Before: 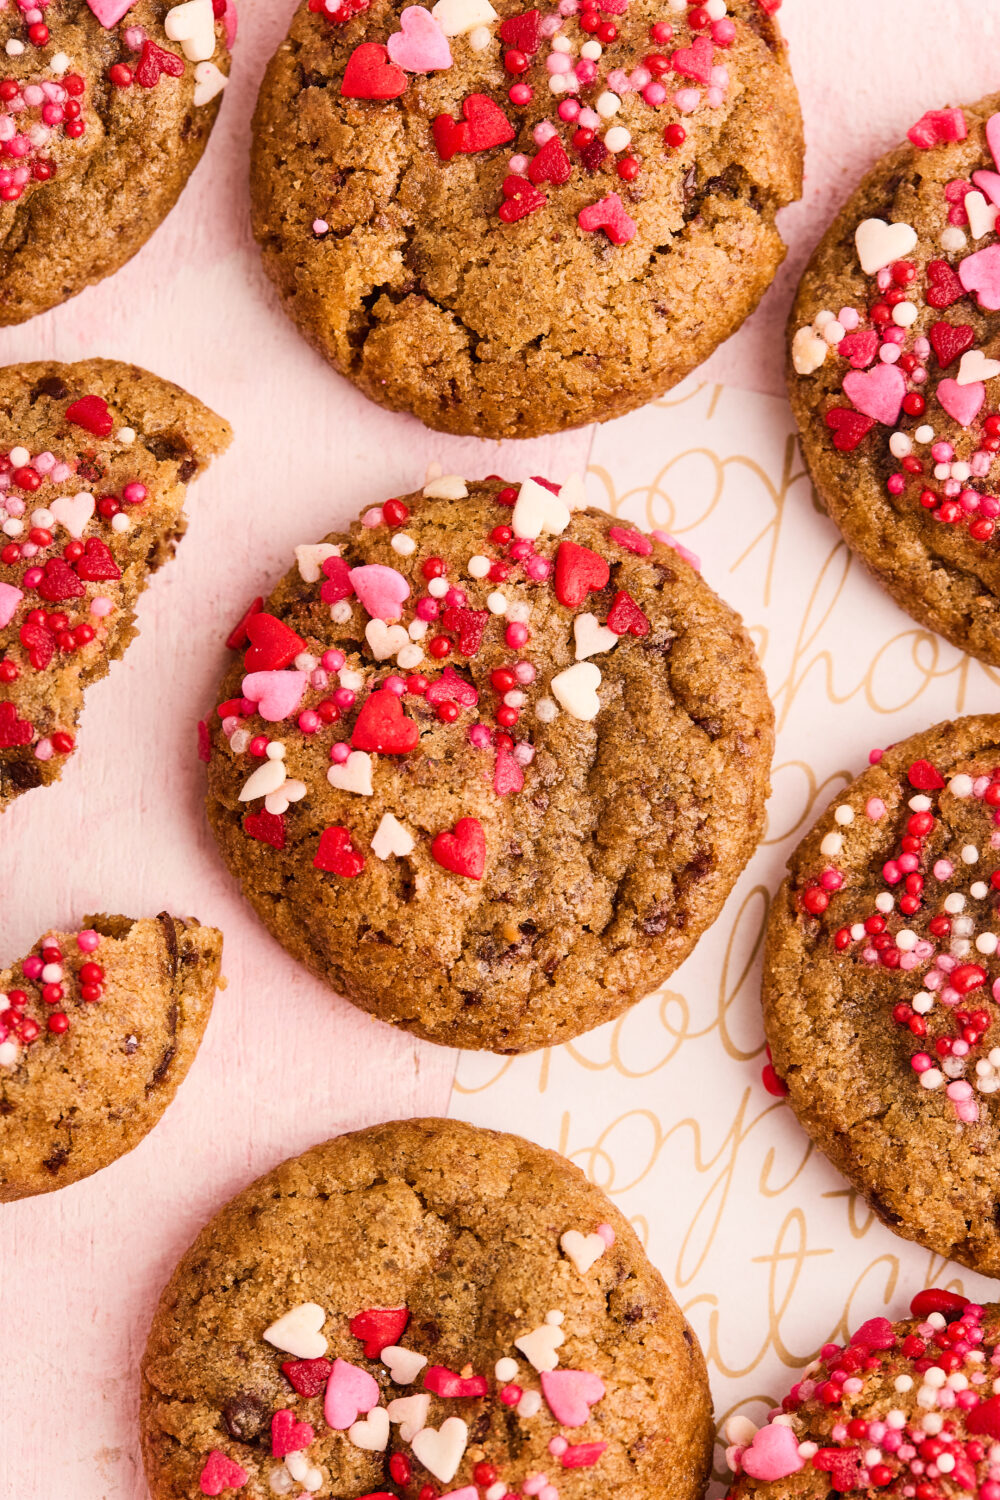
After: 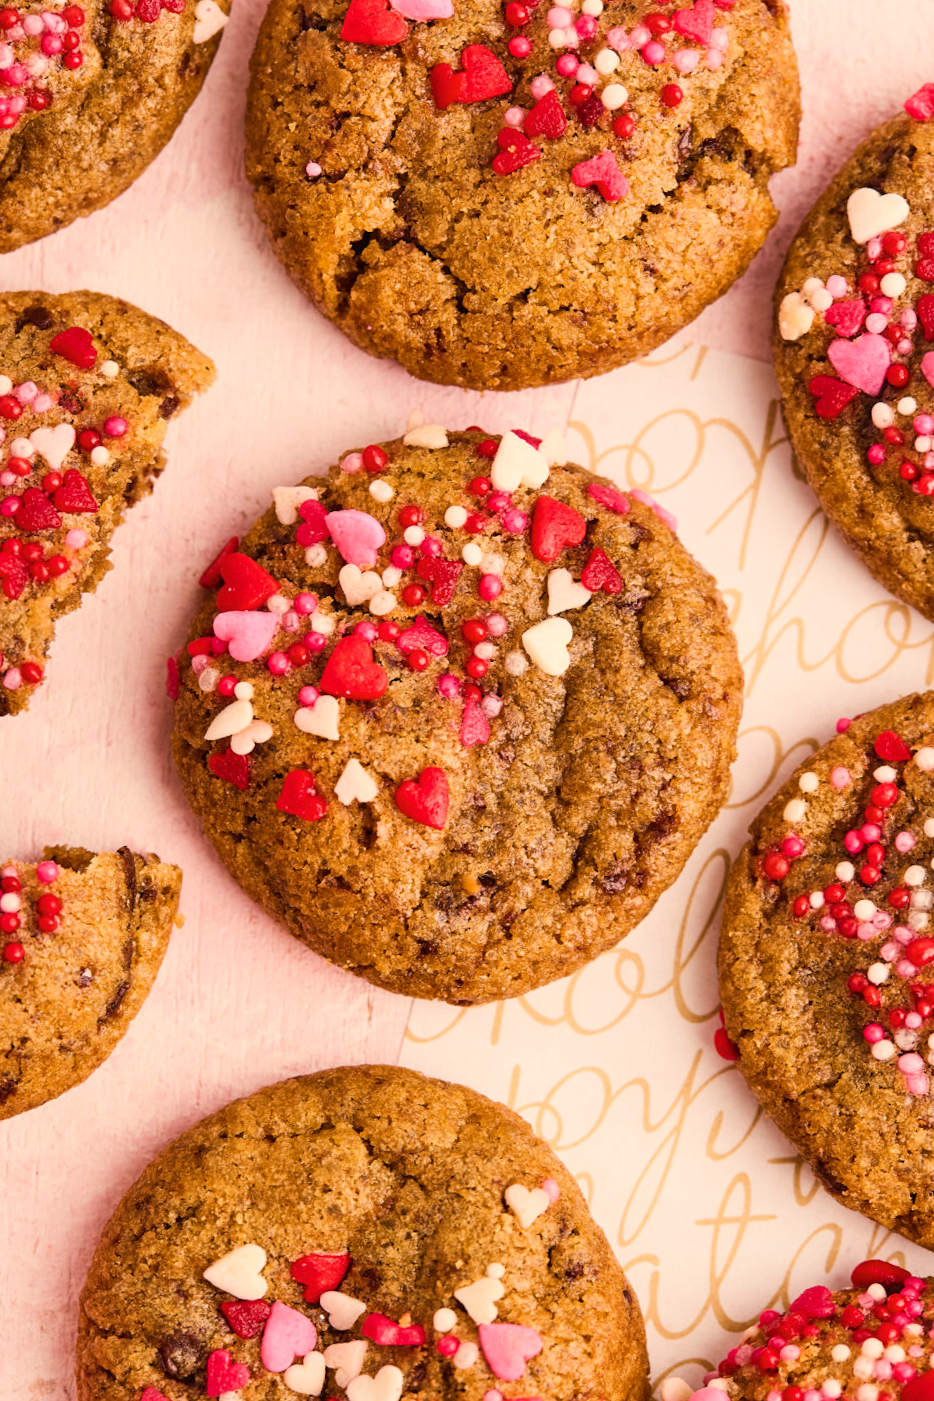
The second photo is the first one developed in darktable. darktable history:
color balance rgb: highlights gain › chroma 3.001%, highlights gain › hue 77.95°, perceptual saturation grading › global saturation 0.773%, global vibrance 20%
crop and rotate: angle -2.74°
